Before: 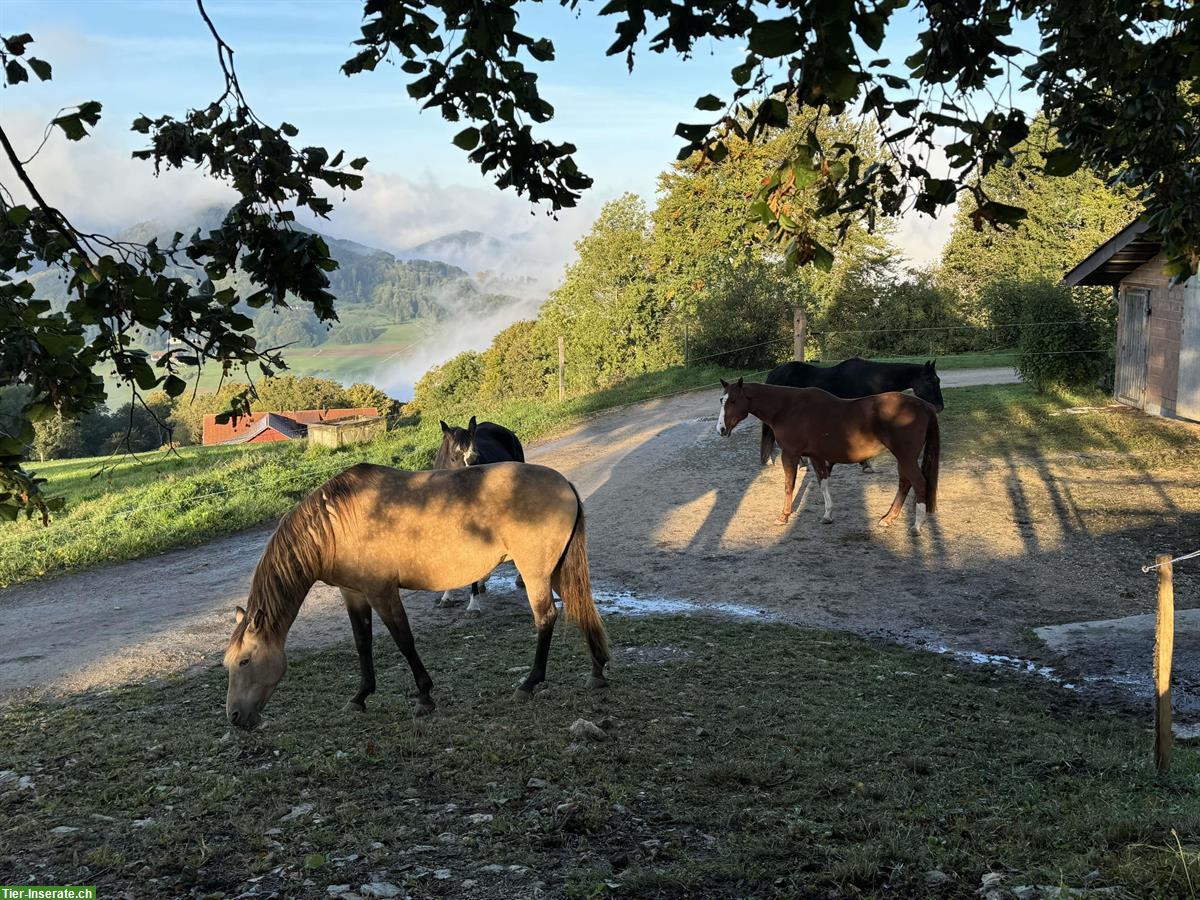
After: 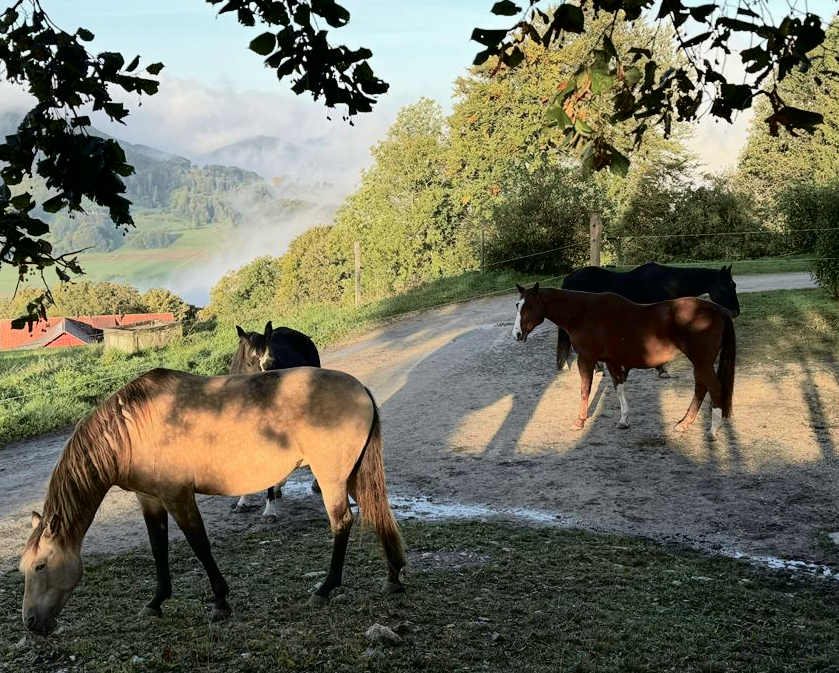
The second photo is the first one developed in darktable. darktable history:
tone curve: curves: ch0 [(0.003, 0) (0.066, 0.017) (0.163, 0.09) (0.264, 0.238) (0.395, 0.421) (0.517, 0.56) (0.688, 0.743) (0.791, 0.814) (1, 1)]; ch1 [(0, 0) (0.164, 0.115) (0.337, 0.332) (0.39, 0.398) (0.464, 0.461) (0.501, 0.5) (0.507, 0.503) (0.534, 0.537) (0.577, 0.59) (0.652, 0.681) (0.733, 0.749) (0.811, 0.796) (1, 1)]; ch2 [(0, 0) (0.337, 0.382) (0.464, 0.476) (0.501, 0.502) (0.527, 0.54) (0.551, 0.565) (0.6, 0.59) (0.687, 0.675) (1, 1)], color space Lab, independent channels, preserve colors none
contrast equalizer: octaves 7, y [[0.6 ×6], [0.55 ×6], [0 ×6], [0 ×6], [0 ×6]], mix -0.3
crop and rotate: left 17.046%, top 10.659%, right 12.989%, bottom 14.553%
